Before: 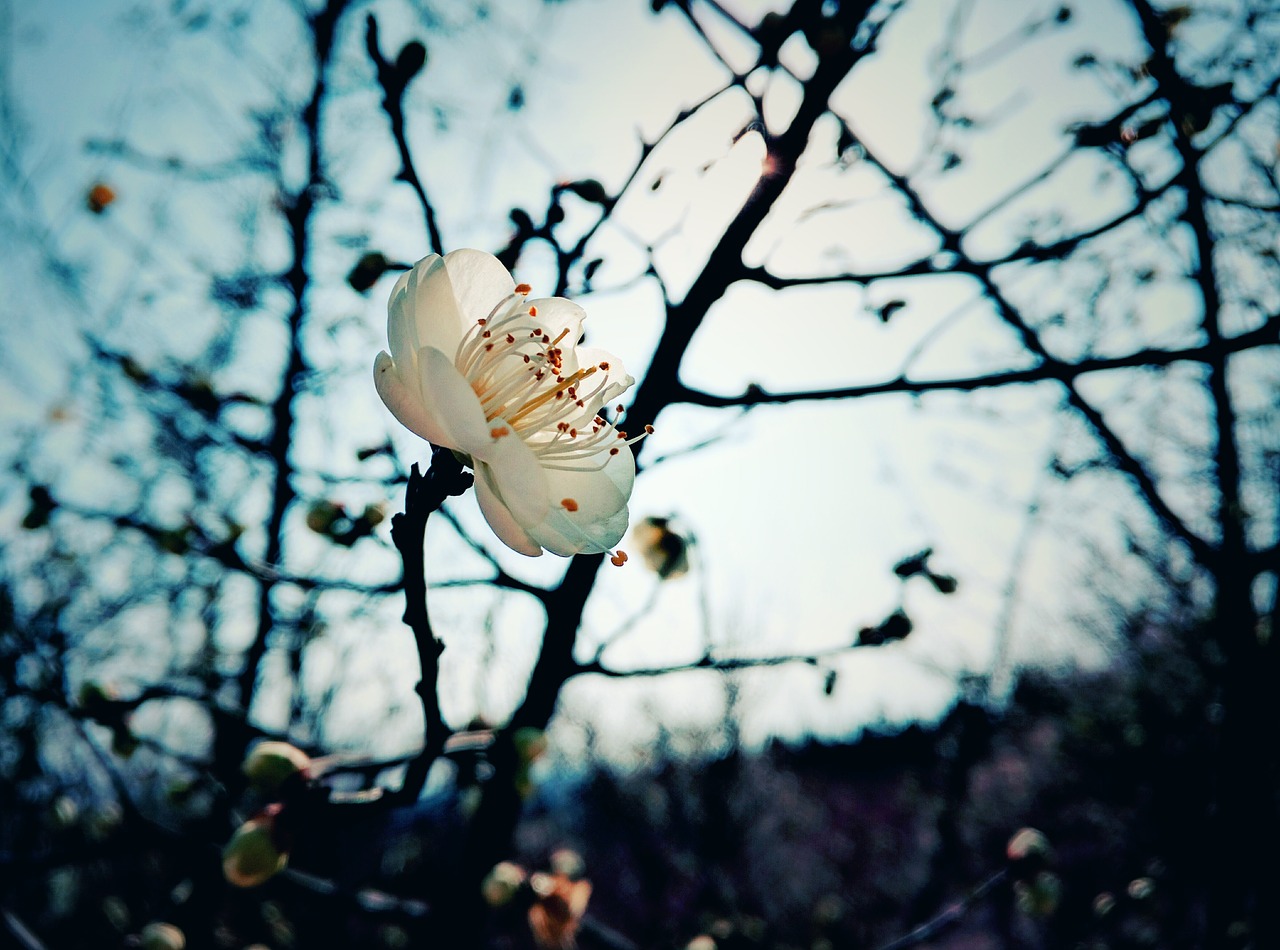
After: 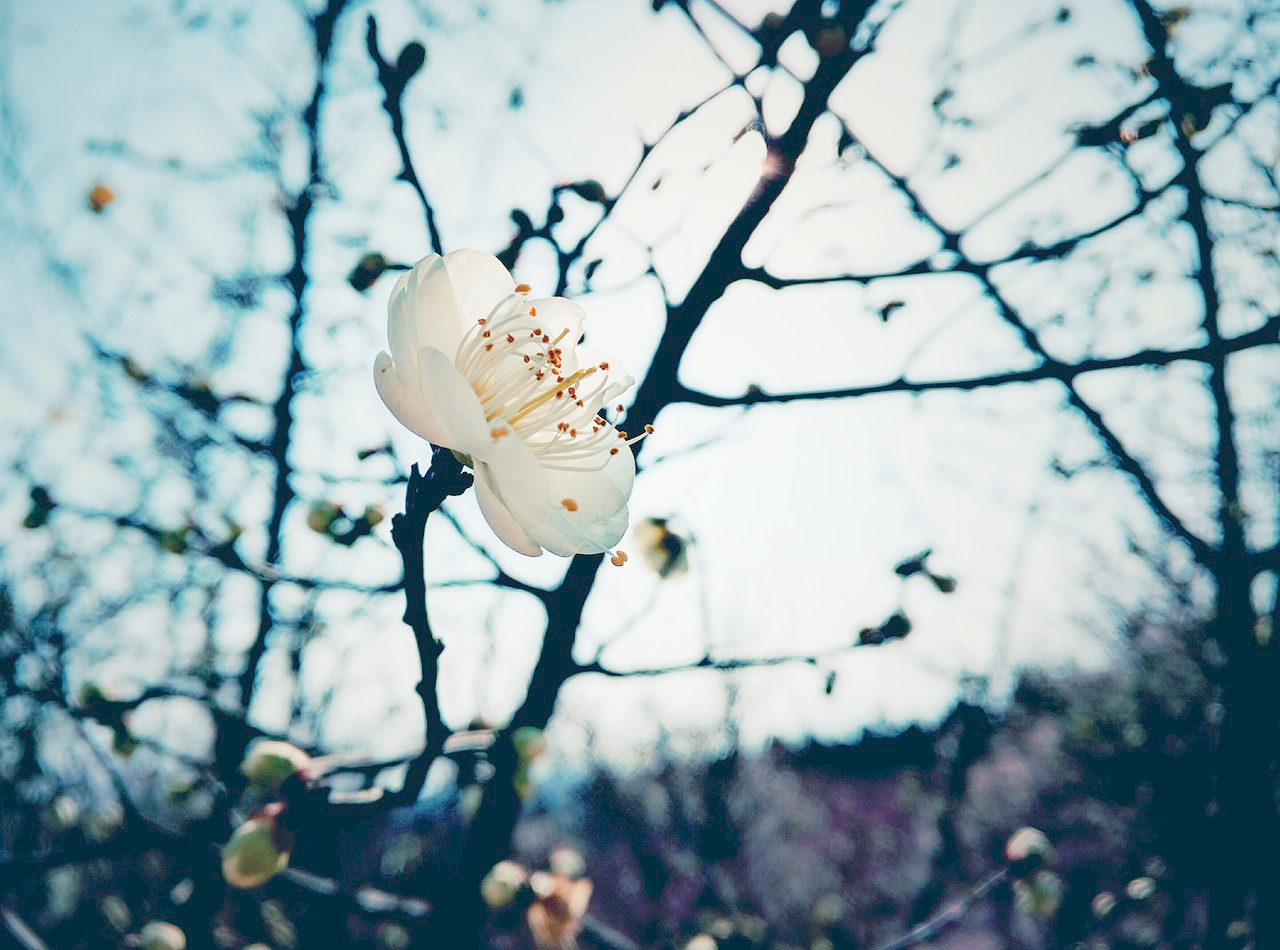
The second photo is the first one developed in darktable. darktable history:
exposure: exposure -0.064 EV
